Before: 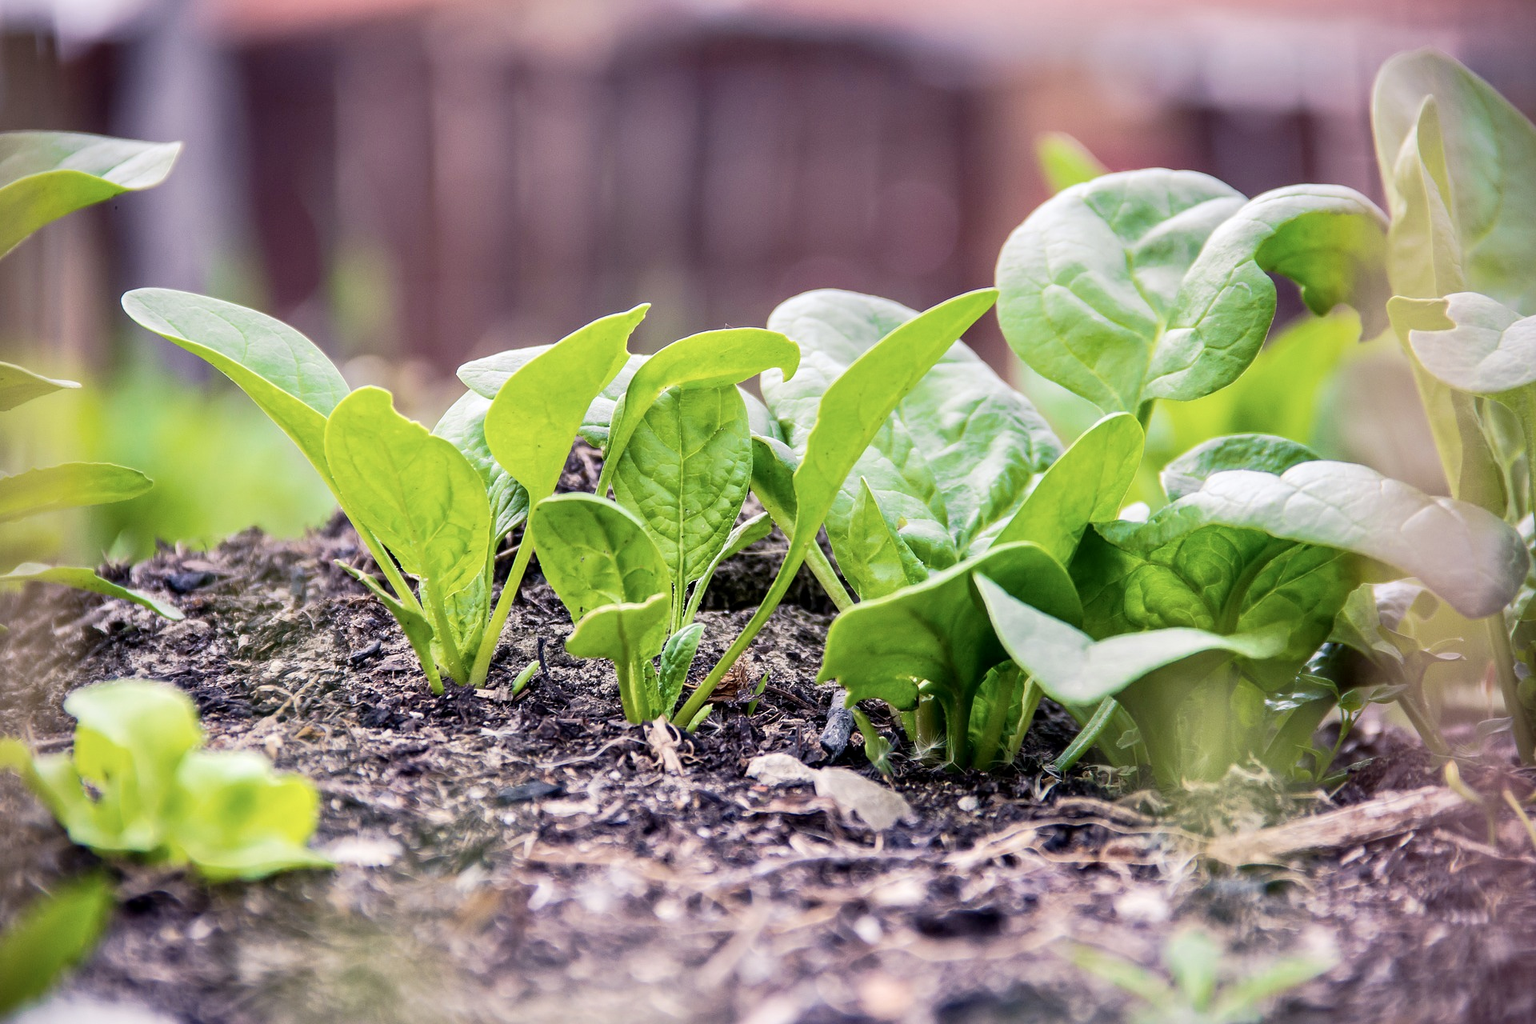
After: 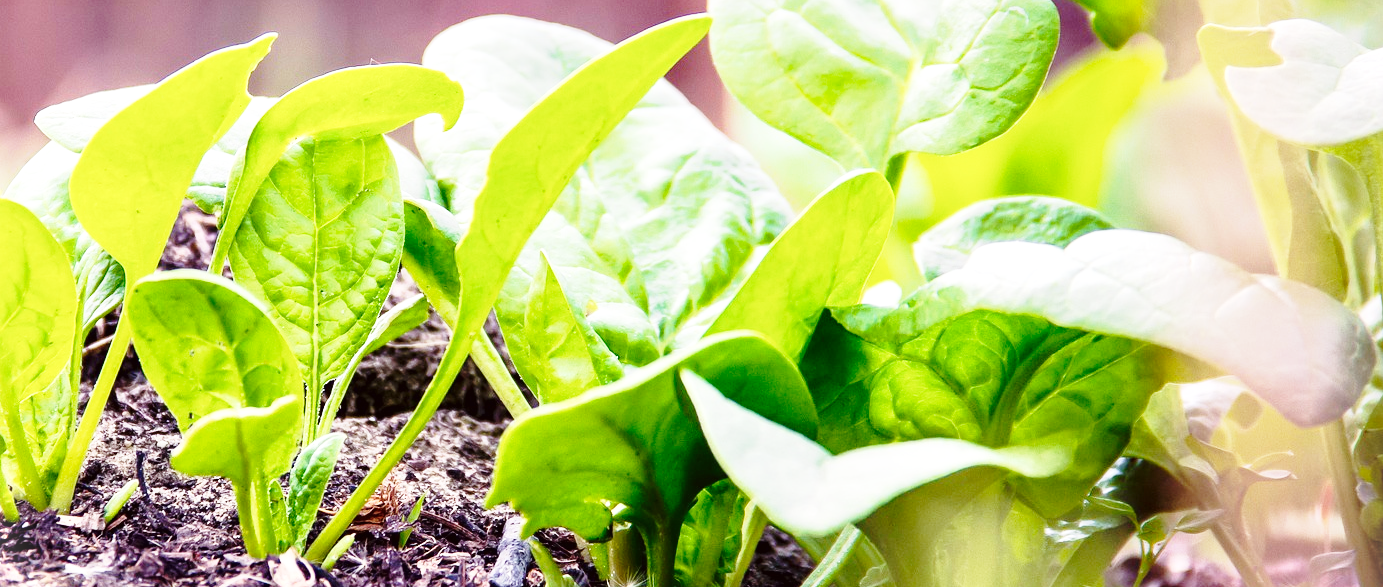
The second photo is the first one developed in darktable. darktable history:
base curve: curves: ch0 [(0, 0) (0.028, 0.03) (0.121, 0.232) (0.46, 0.748) (0.859, 0.968) (1, 1)], preserve colors none
crop and rotate: left 27.938%, top 27.046%, bottom 27.046%
vignetting: fall-off start 100%, brightness 0.3, saturation 0
exposure: black level correction 0, exposure 0.3 EV, compensate highlight preservation false
color balance: mode lift, gamma, gain (sRGB), lift [1, 1.049, 1, 1]
